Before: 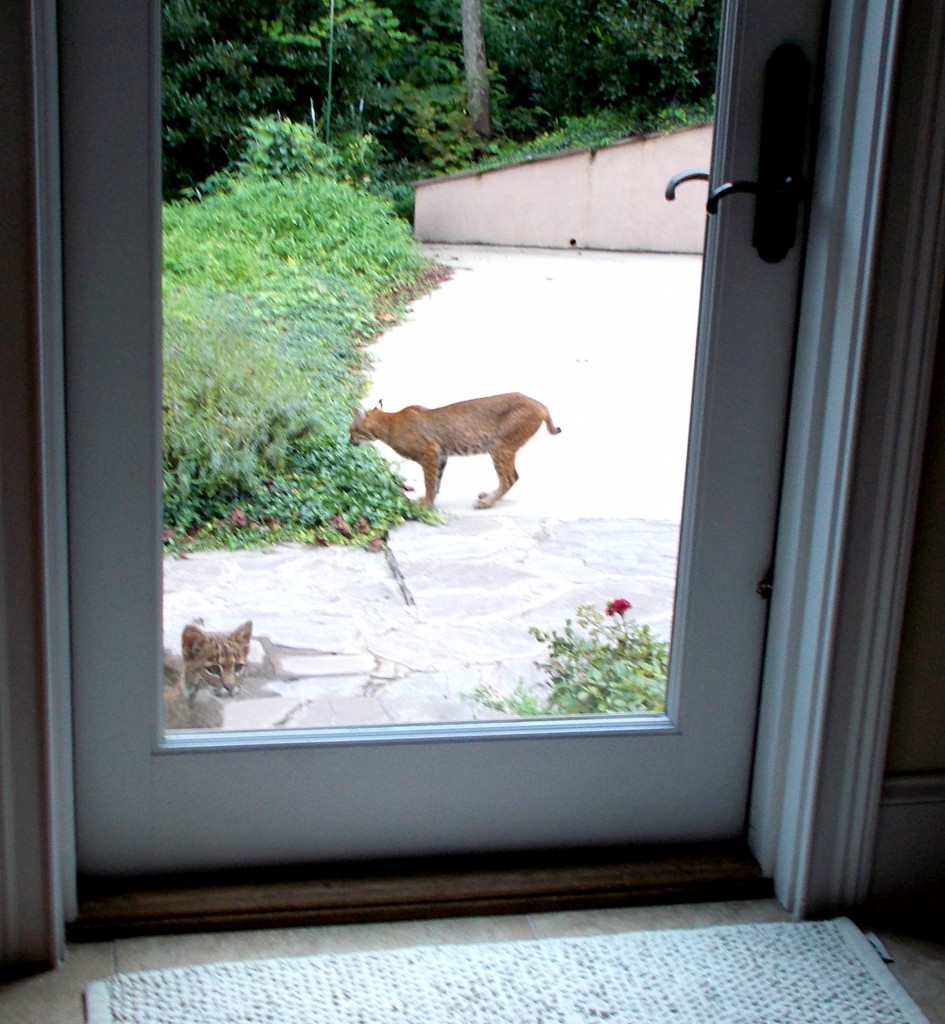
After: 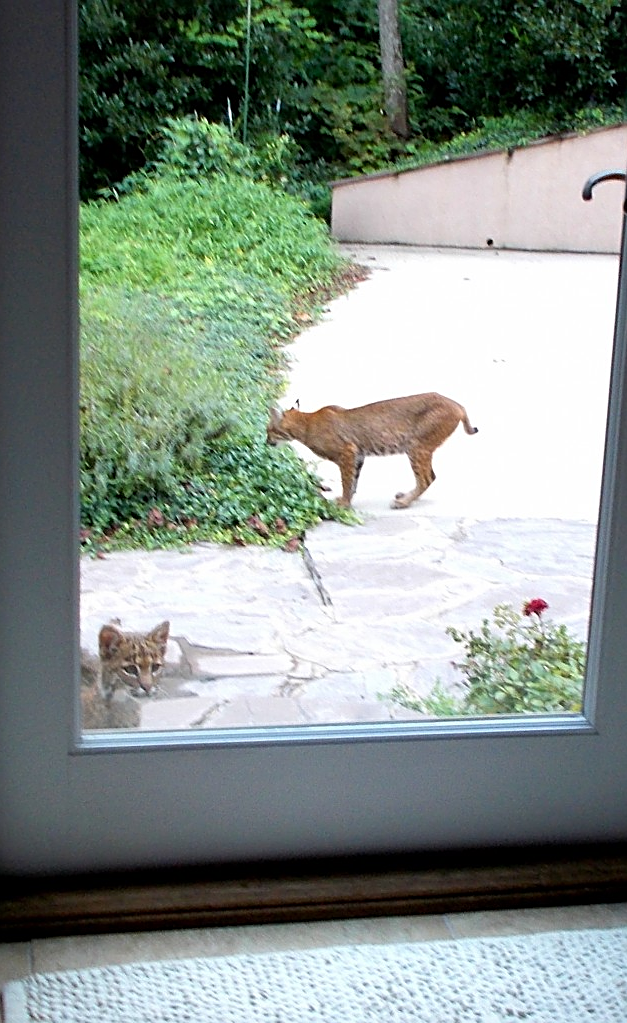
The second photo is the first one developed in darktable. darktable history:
sharpen: on, module defaults
crop and rotate: left 8.827%, right 24.781%
